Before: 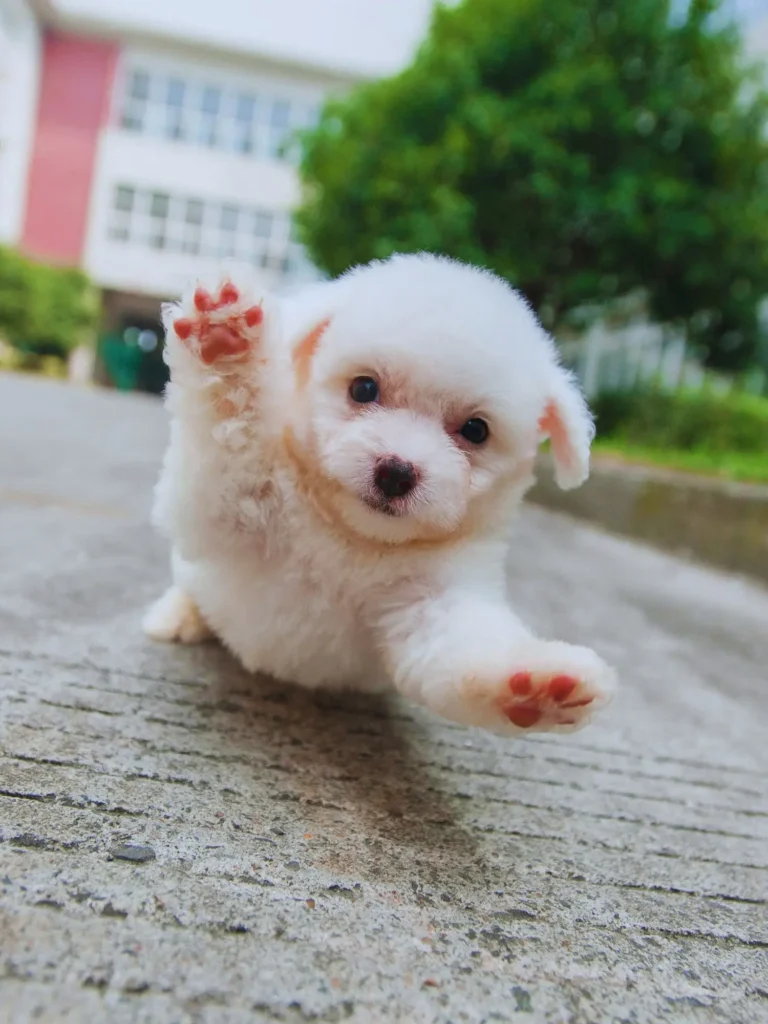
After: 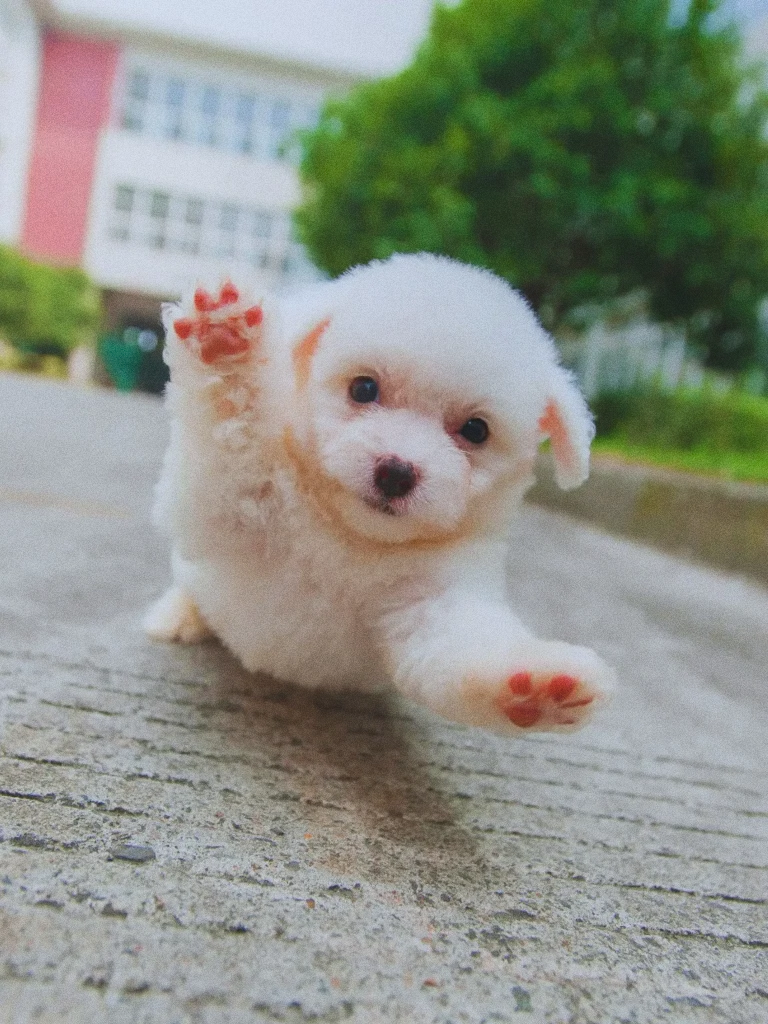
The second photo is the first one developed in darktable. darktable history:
grain: coarseness 0.09 ISO
local contrast: highlights 68%, shadows 68%, detail 82%, midtone range 0.325
